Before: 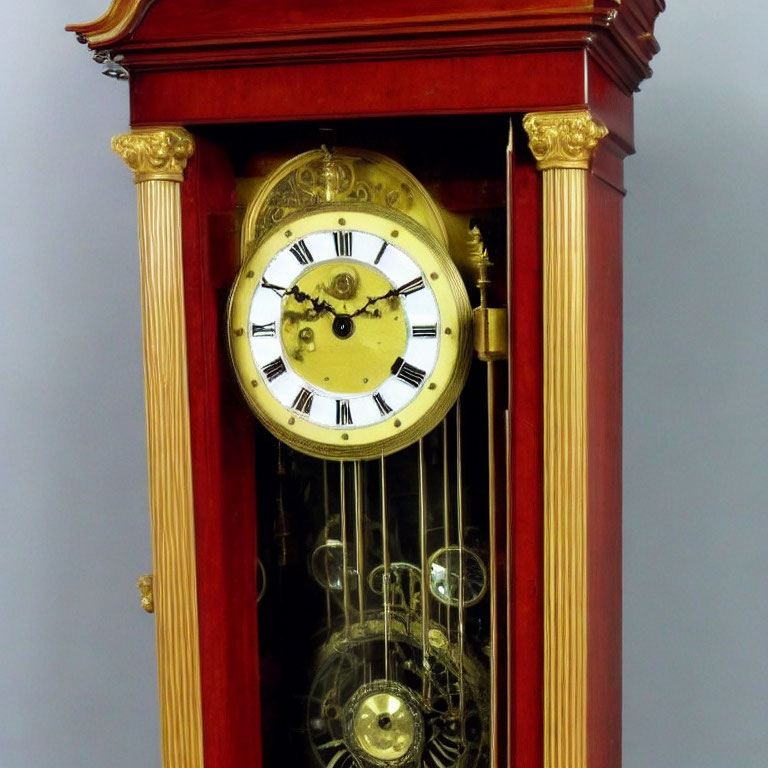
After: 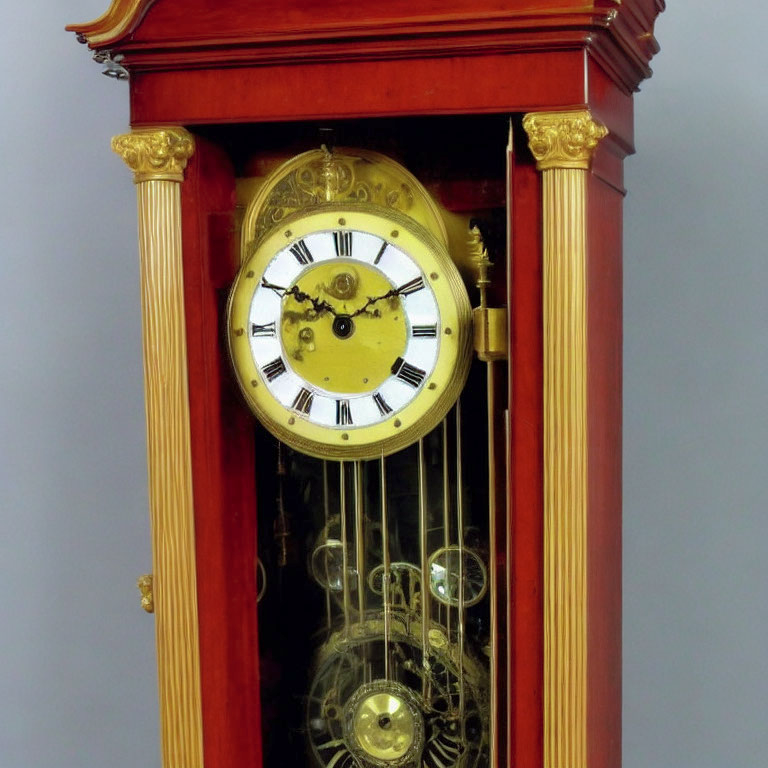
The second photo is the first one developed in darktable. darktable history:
contrast brightness saturation: saturation -0.05
shadows and highlights: on, module defaults
